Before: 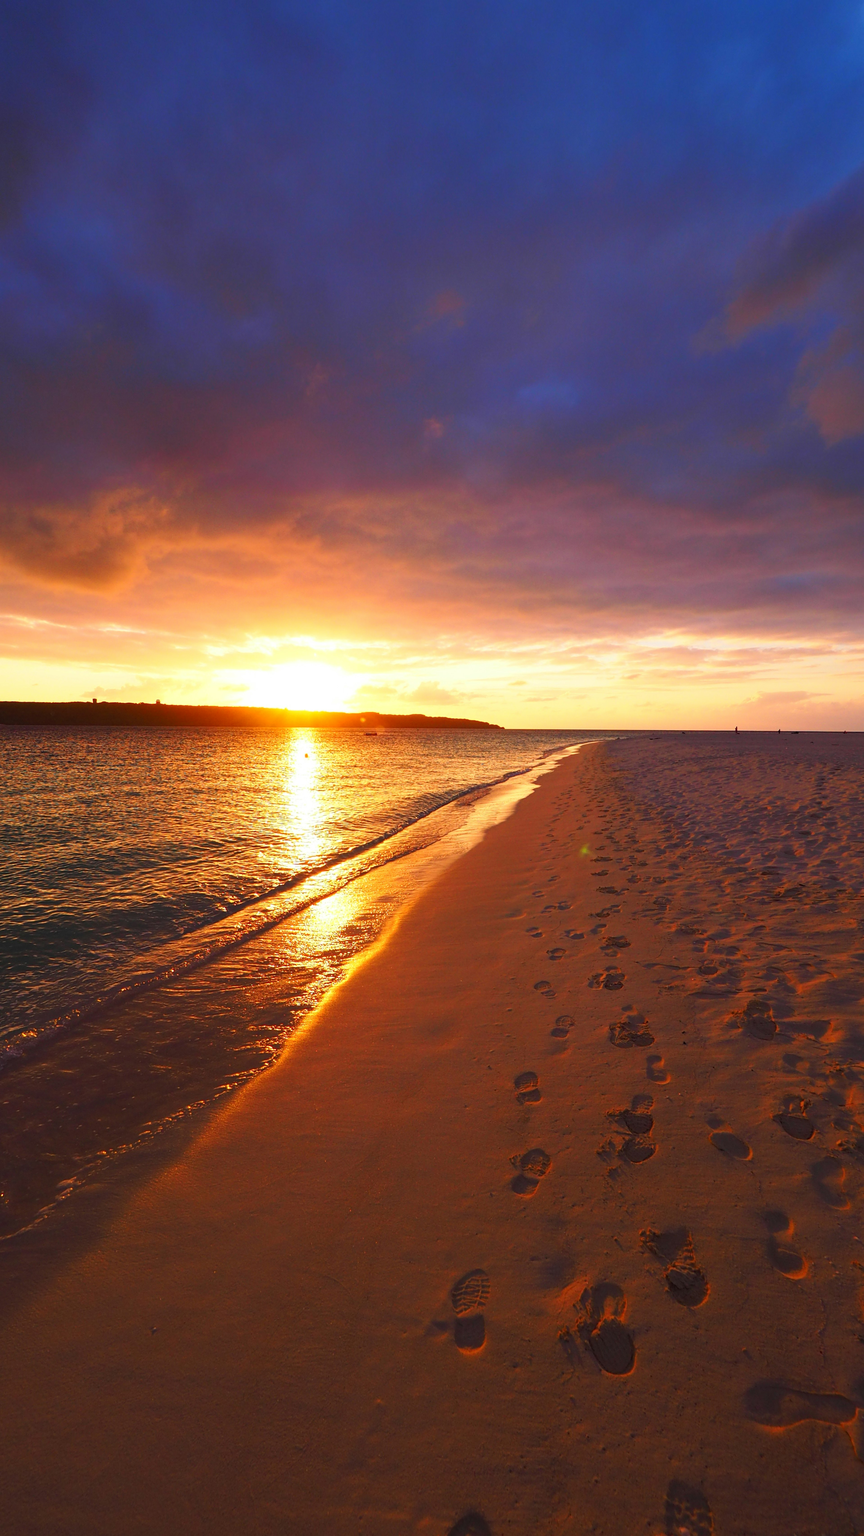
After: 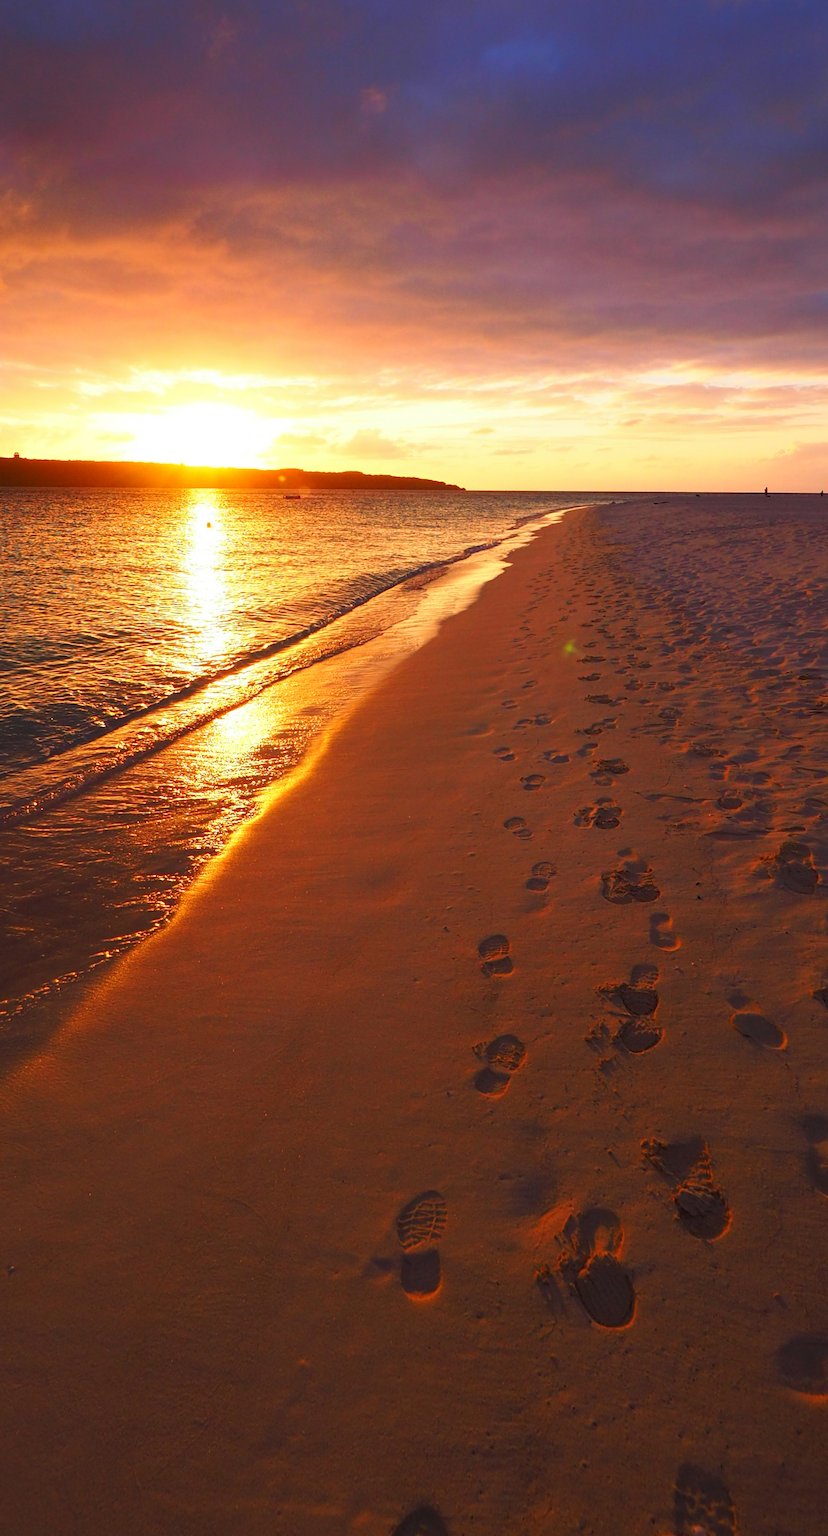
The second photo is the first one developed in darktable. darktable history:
crop: left 16.871%, top 22.857%, right 9.116%
tone equalizer: on, module defaults
